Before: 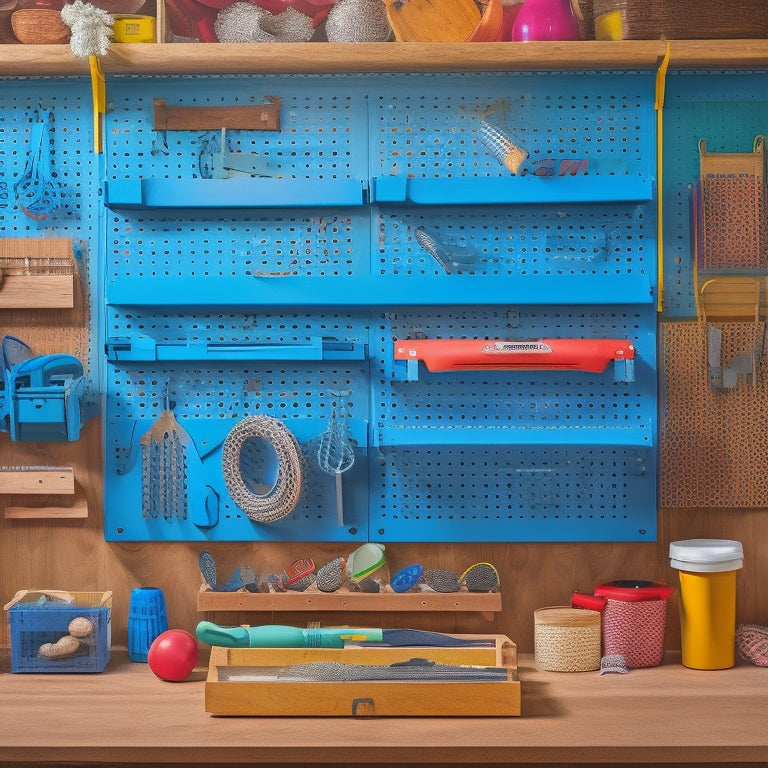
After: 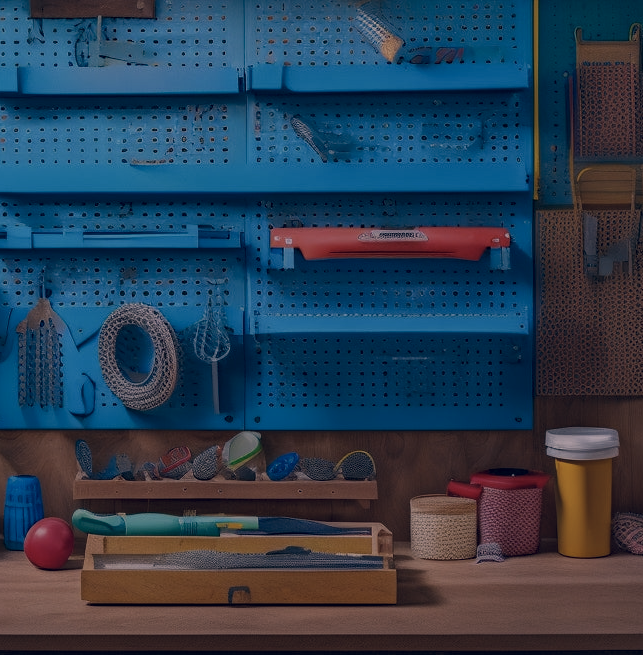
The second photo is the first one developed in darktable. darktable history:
local contrast: highlights 85%, shadows 83%
color correction: highlights a* 14, highlights b* 5.81, shadows a* -4.93, shadows b* -15.68, saturation 0.87
tone equalizer: -8 EV -2 EV, -7 EV -1.97 EV, -6 EV -1.96 EV, -5 EV -1.97 EV, -4 EV -2 EV, -3 EV -2 EV, -2 EV -1.99 EV, -1 EV -1.62 EV, +0 EV -1.99 EV, mask exposure compensation -0.496 EV
haze removal: adaptive false
crop: left 16.273%, top 14.584%
